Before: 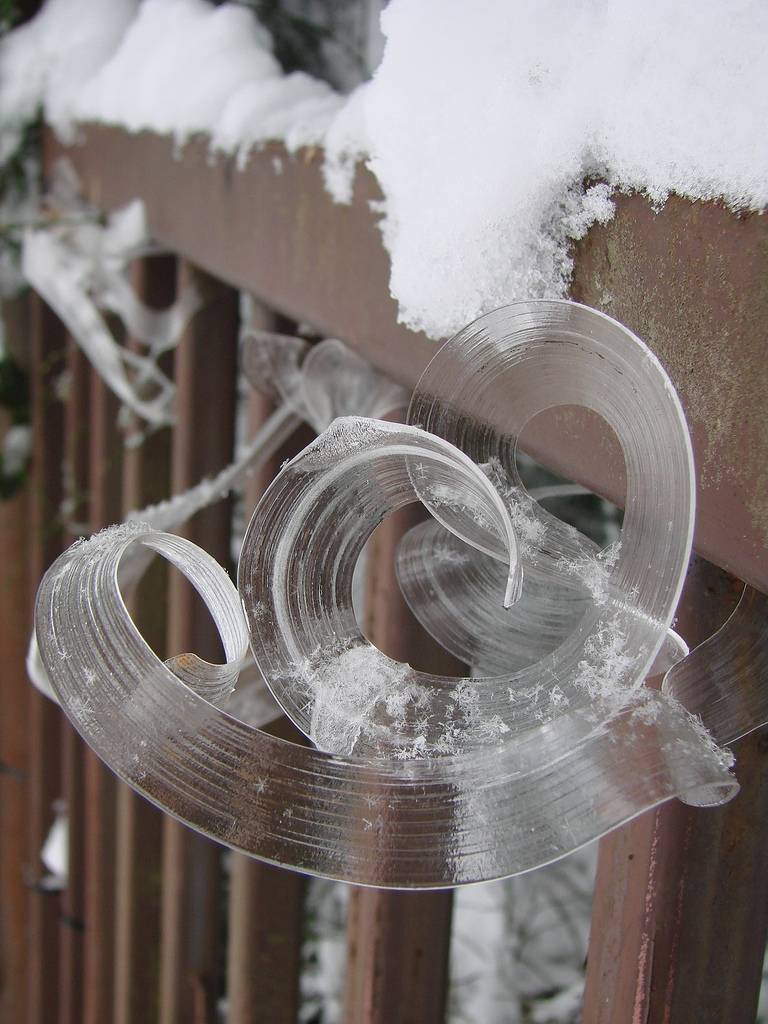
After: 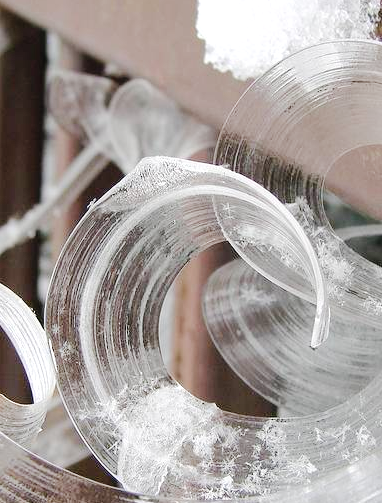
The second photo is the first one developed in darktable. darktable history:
tone equalizer: -8 EV -0.74 EV, -7 EV -0.683 EV, -6 EV -0.617 EV, -5 EV -0.423 EV, -3 EV 0.376 EV, -2 EV 0.6 EV, -1 EV 0.677 EV, +0 EV 0.722 EV
tone curve: curves: ch0 [(0, 0.019) (0.066, 0.043) (0.189, 0.182) (0.359, 0.417) (0.485, 0.576) (0.656, 0.734) (0.851, 0.861) (0.997, 0.959)]; ch1 [(0, 0) (0.179, 0.123) (0.381, 0.36) (0.425, 0.41) (0.474, 0.472) (0.499, 0.501) (0.514, 0.517) (0.571, 0.584) (0.649, 0.677) (0.812, 0.856) (1, 1)]; ch2 [(0, 0) (0.246, 0.214) (0.421, 0.427) (0.459, 0.484) (0.5, 0.504) (0.518, 0.523) (0.529, 0.544) (0.56, 0.581) (0.617, 0.631) (0.744, 0.734) (0.867, 0.821) (0.993, 0.889)], preserve colors none
crop: left 25.167%, top 25.434%, right 24.995%, bottom 25.416%
